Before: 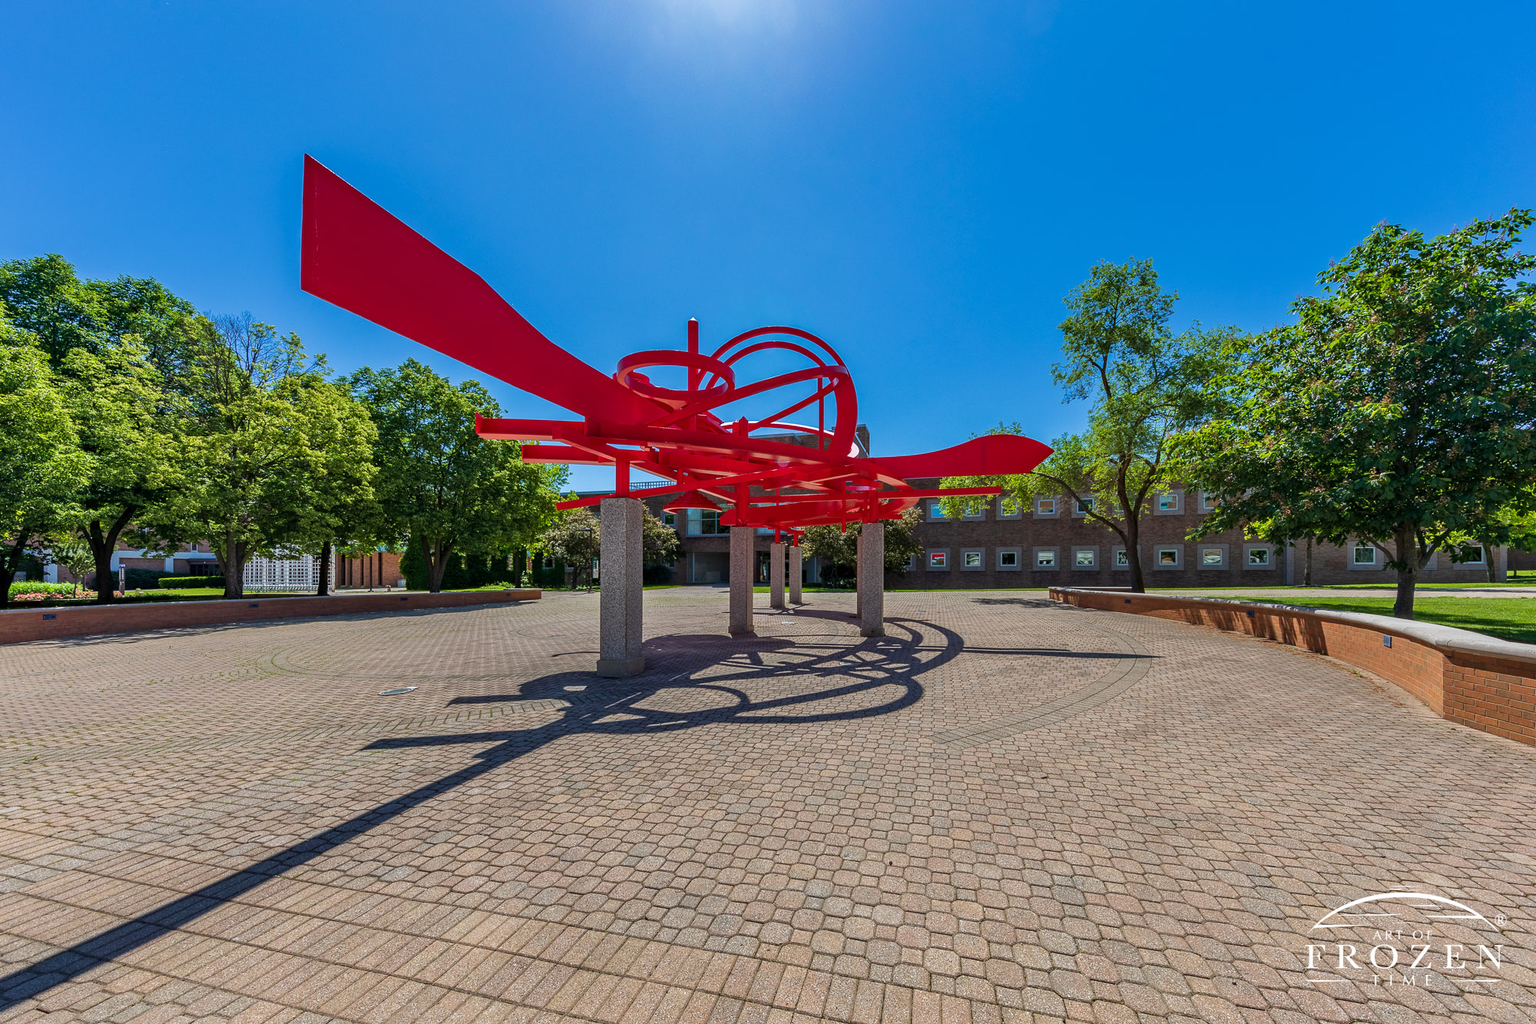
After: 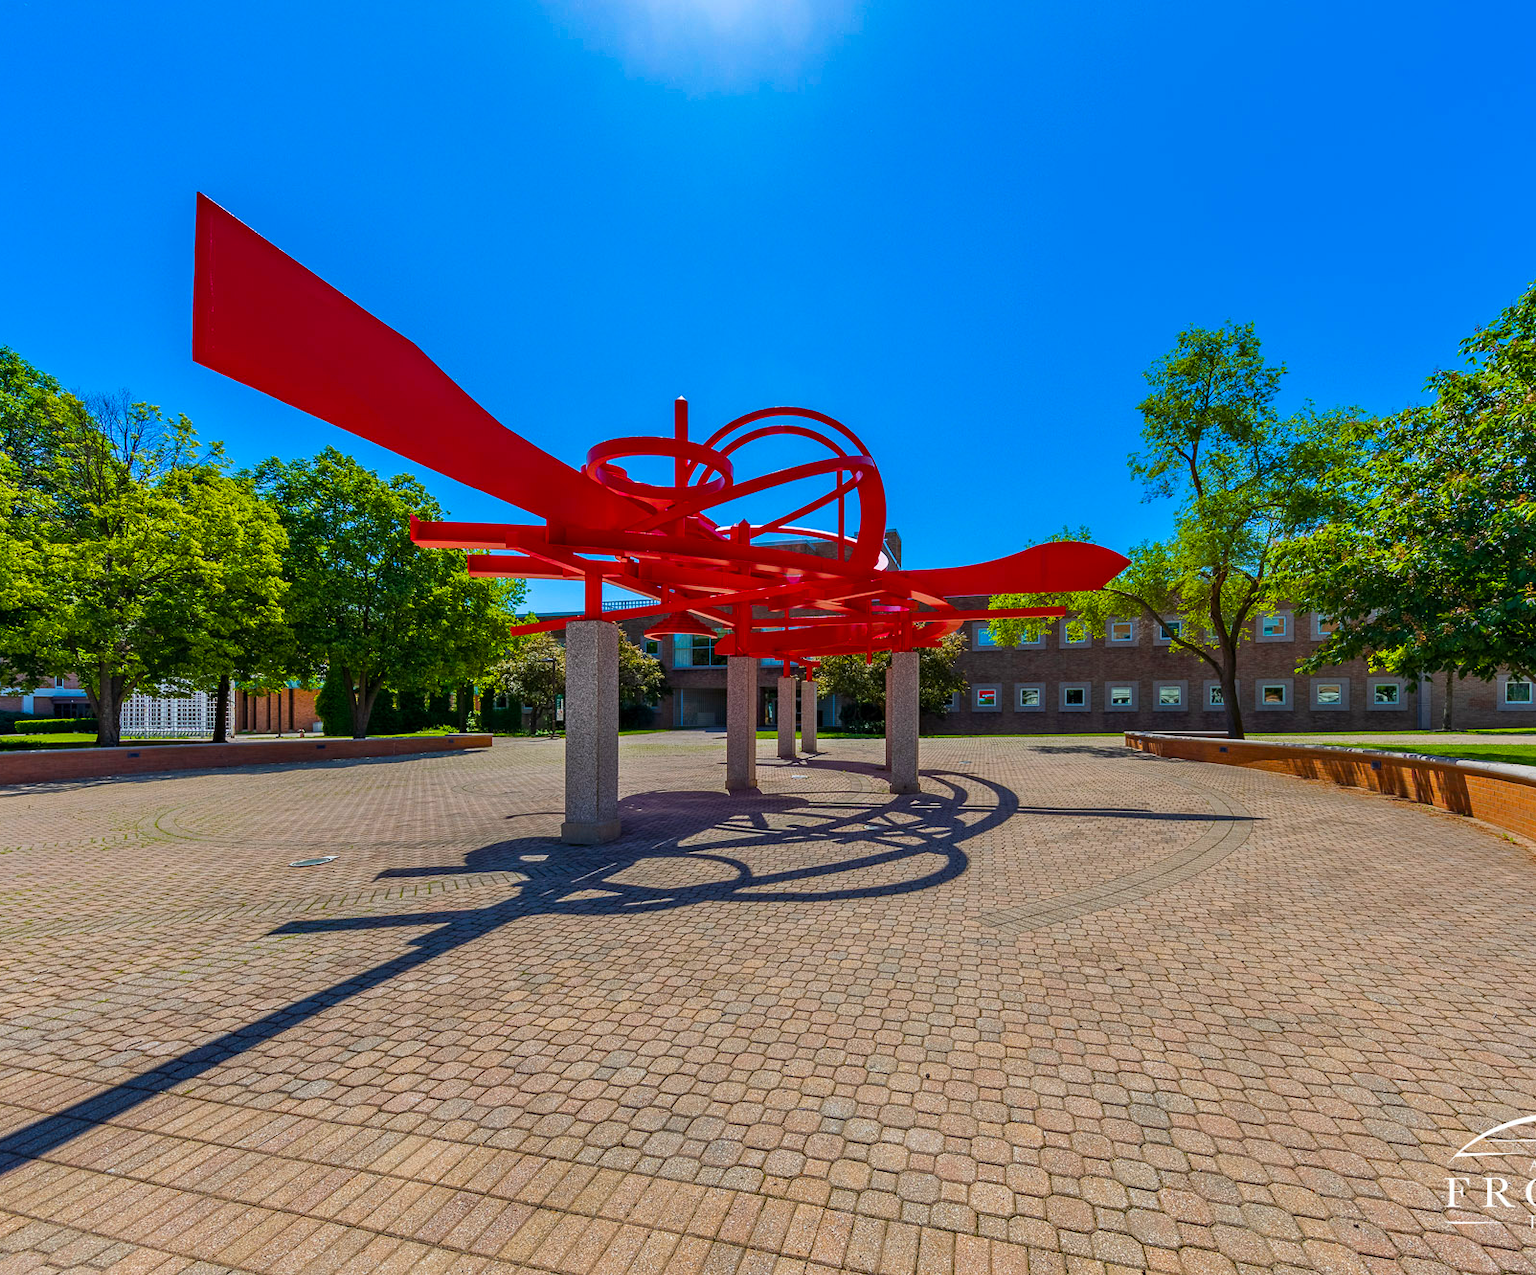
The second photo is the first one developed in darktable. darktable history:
color balance rgb: linear chroma grading › global chroma 15%, perceptual saturation grading › global saturation 30%
crop and rotate: left 9.597%, right 10.195%
